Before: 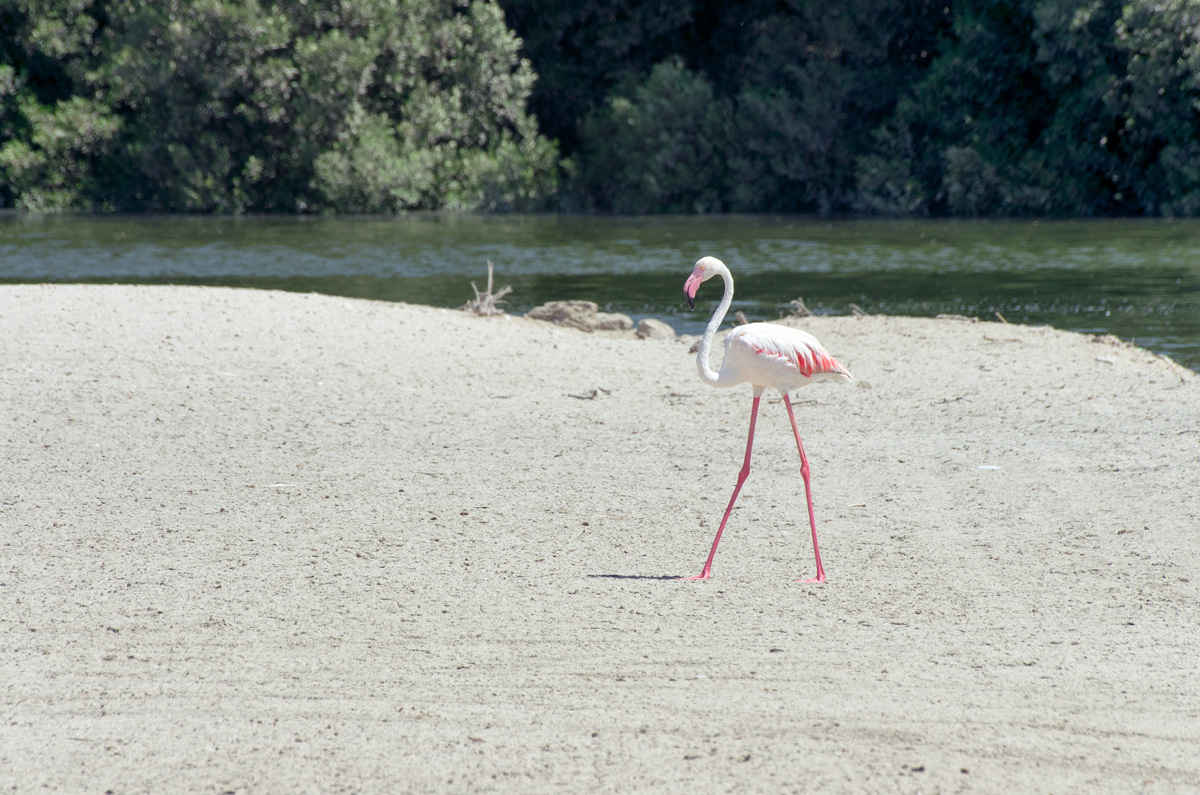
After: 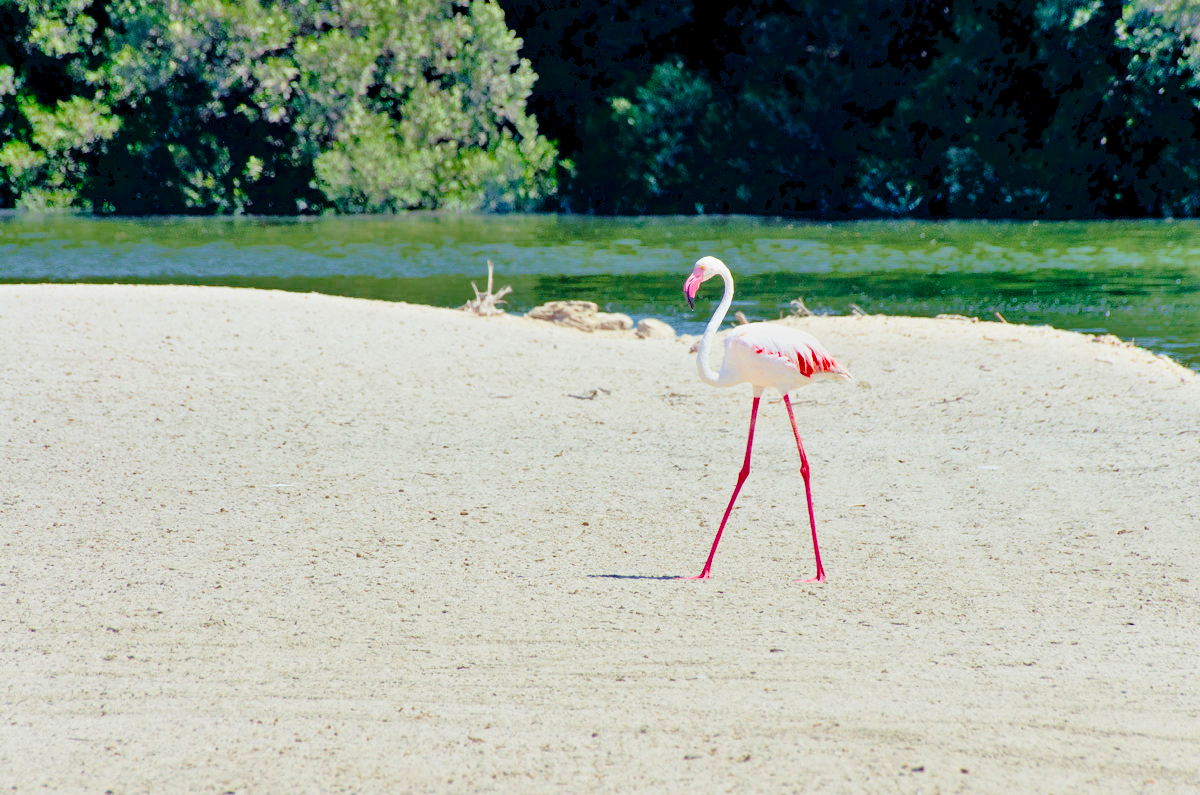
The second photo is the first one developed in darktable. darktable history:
tone equalizer: -7 EV -0.663 EV, -6 EV 0.964 EV, -5 EV -0.46 EV, -4 EV 0.444 EV, -3 EV 0.411 EV, -2 EV 0.152 EV, -1 EV -0.17 EV, +0 EV -0.401 EV
color balance rgb: global offset › luminance -0.855%, linear chroma grading › global chroma 0.287%, perceptual saturation grading › global saturation 42.809%, global vibrance -8.225%, contrast -12.873%, saturation formula JzAzBz (2021)
base curve: curves: ch0 [(0, 0) (0.028, 0.03) (0.121, 0.232) (0.46, 0.748) (0.859, 0.968) (1, 1)], preserve colors none
velvia: on, module defaults
